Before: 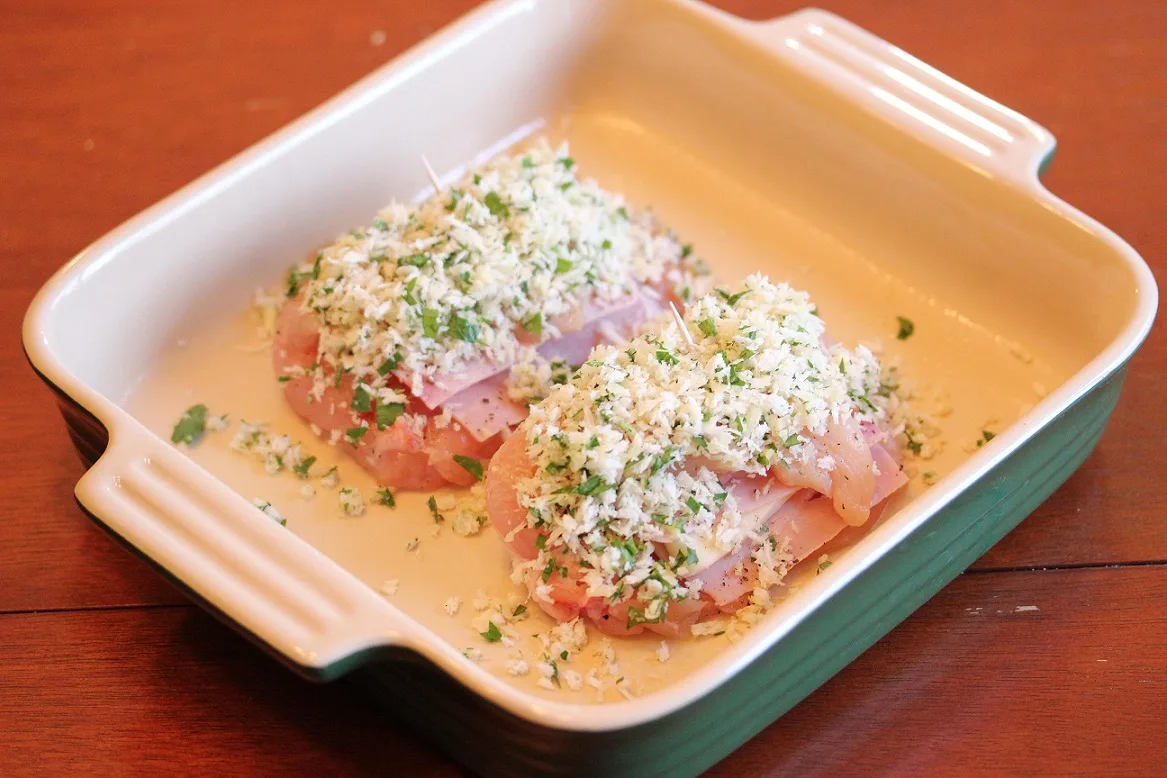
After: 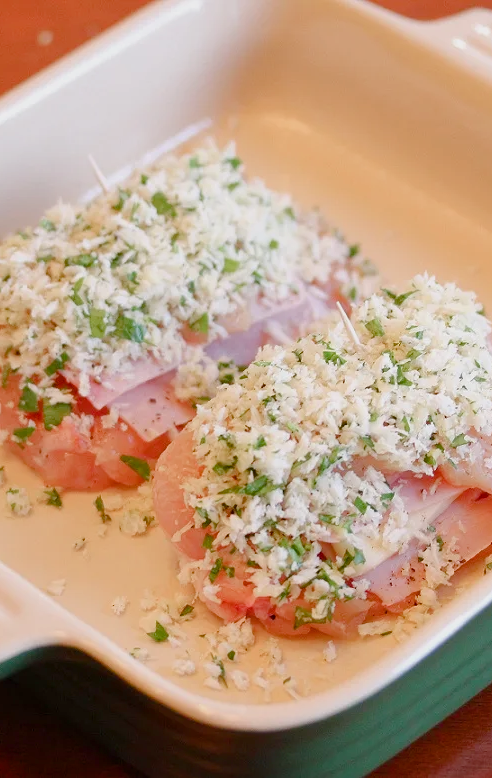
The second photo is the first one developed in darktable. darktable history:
color balance rgb: shadows lift › chroma 1%, shadows lift › hue 113°, highlights gain › chroma 0.2%, highlights gain › hue 333°, perceptual saturation grading › global saturation 20%, perceptual saturation grading › highlights -50%, perceptual saturation grading › shadows 25%, contrast -10%
crop: left 28.583%, right 29.231%
